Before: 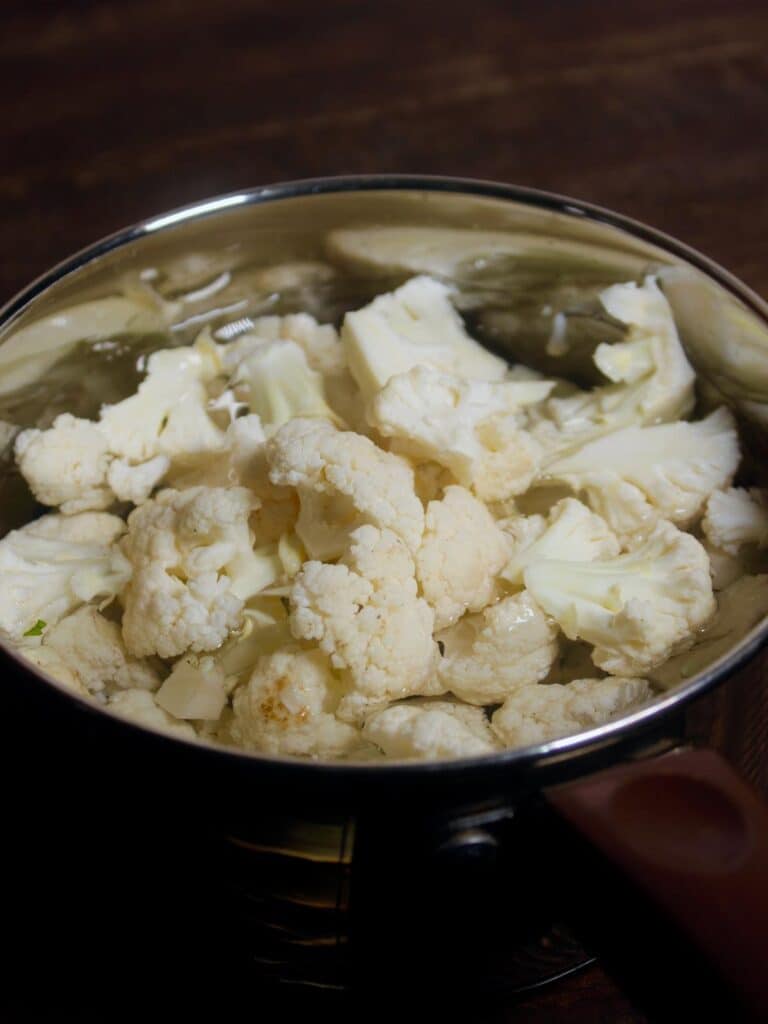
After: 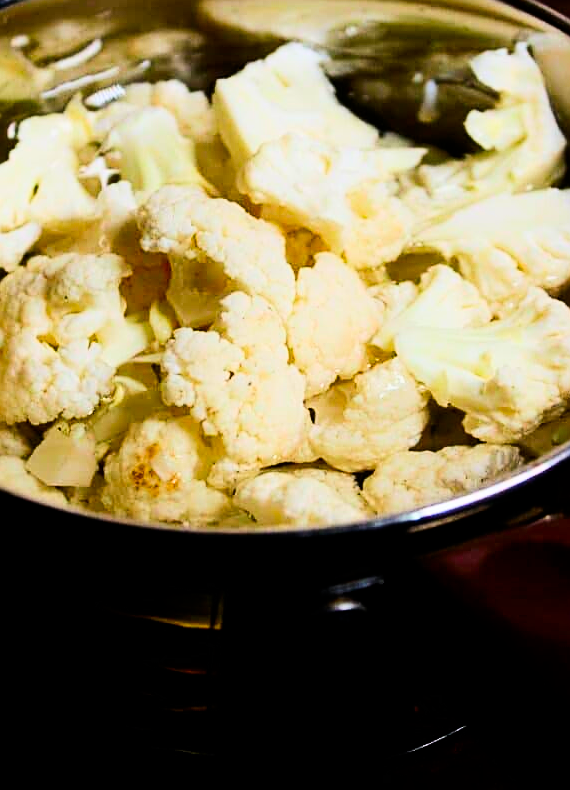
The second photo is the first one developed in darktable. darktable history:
contrast brightness saturation: contrast 0.259, brightness 0.017, saturation 0.869
sharpen: on, module defaults
shadows and highlights: shadows 47.65, highlights -42.28, soften with gaussian
crop: left 16.841%, top 22.804%, right 8.829%
exposure: black level correction 0.001, exposure 0.499 EV, compensate highlight preservation false
filmic rgb: black relative exposure -7.49 EV, white relative exposure 4.99 EV, hardness 3.3, contrast 1.296, add noise in highlights 0.001, color science v3 (2019), use custom middle-gray values true, contrast in highlights soft
